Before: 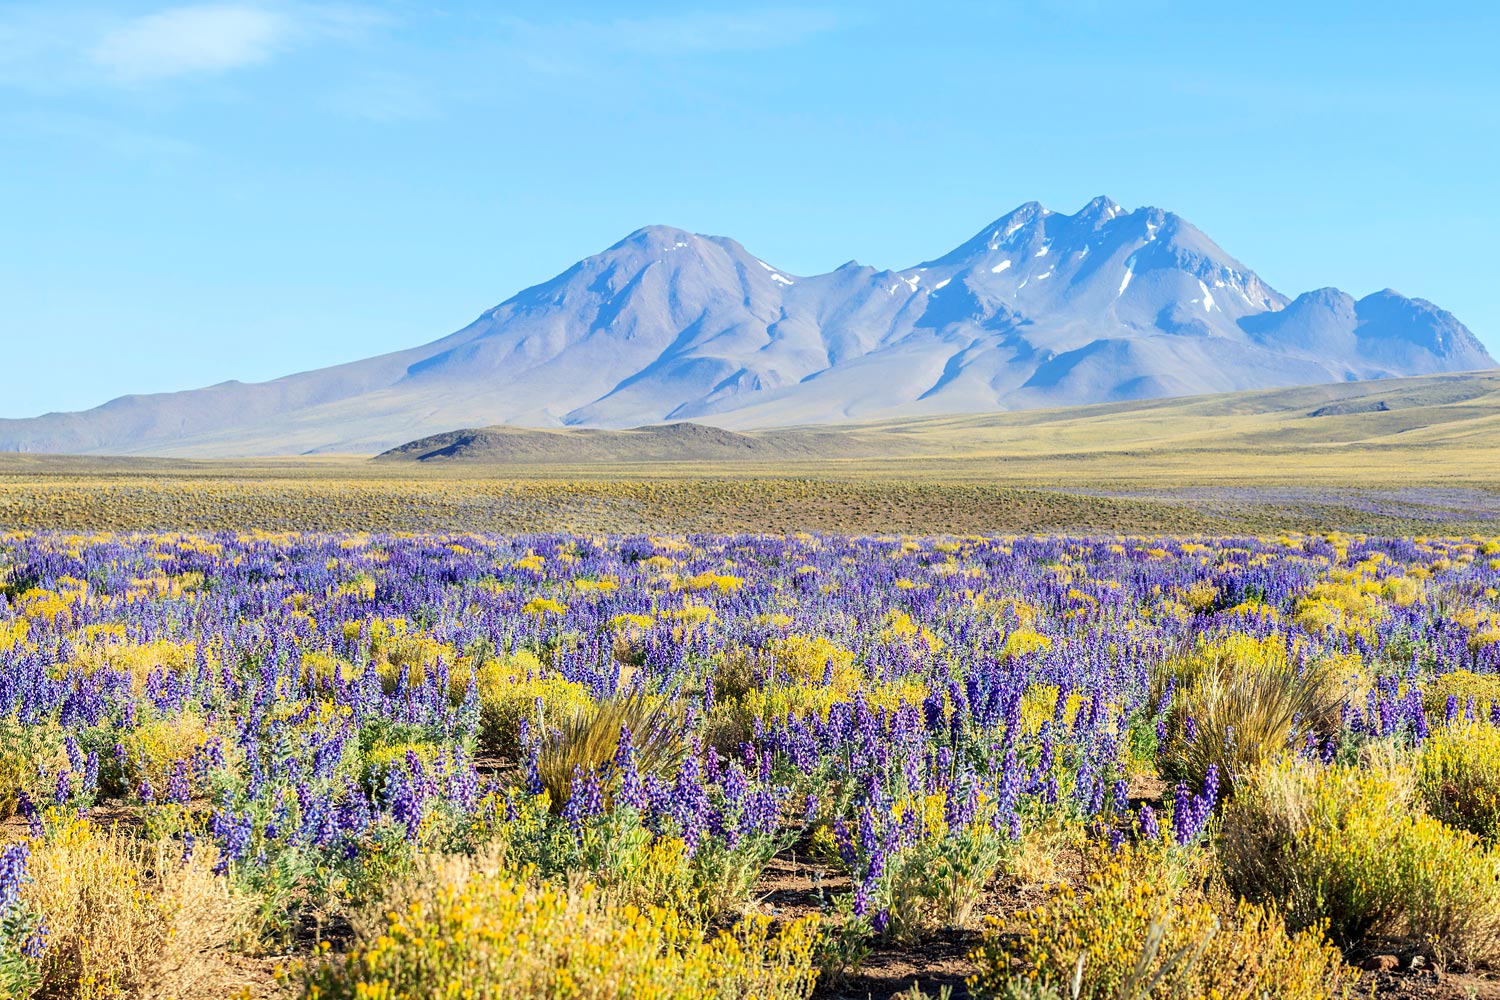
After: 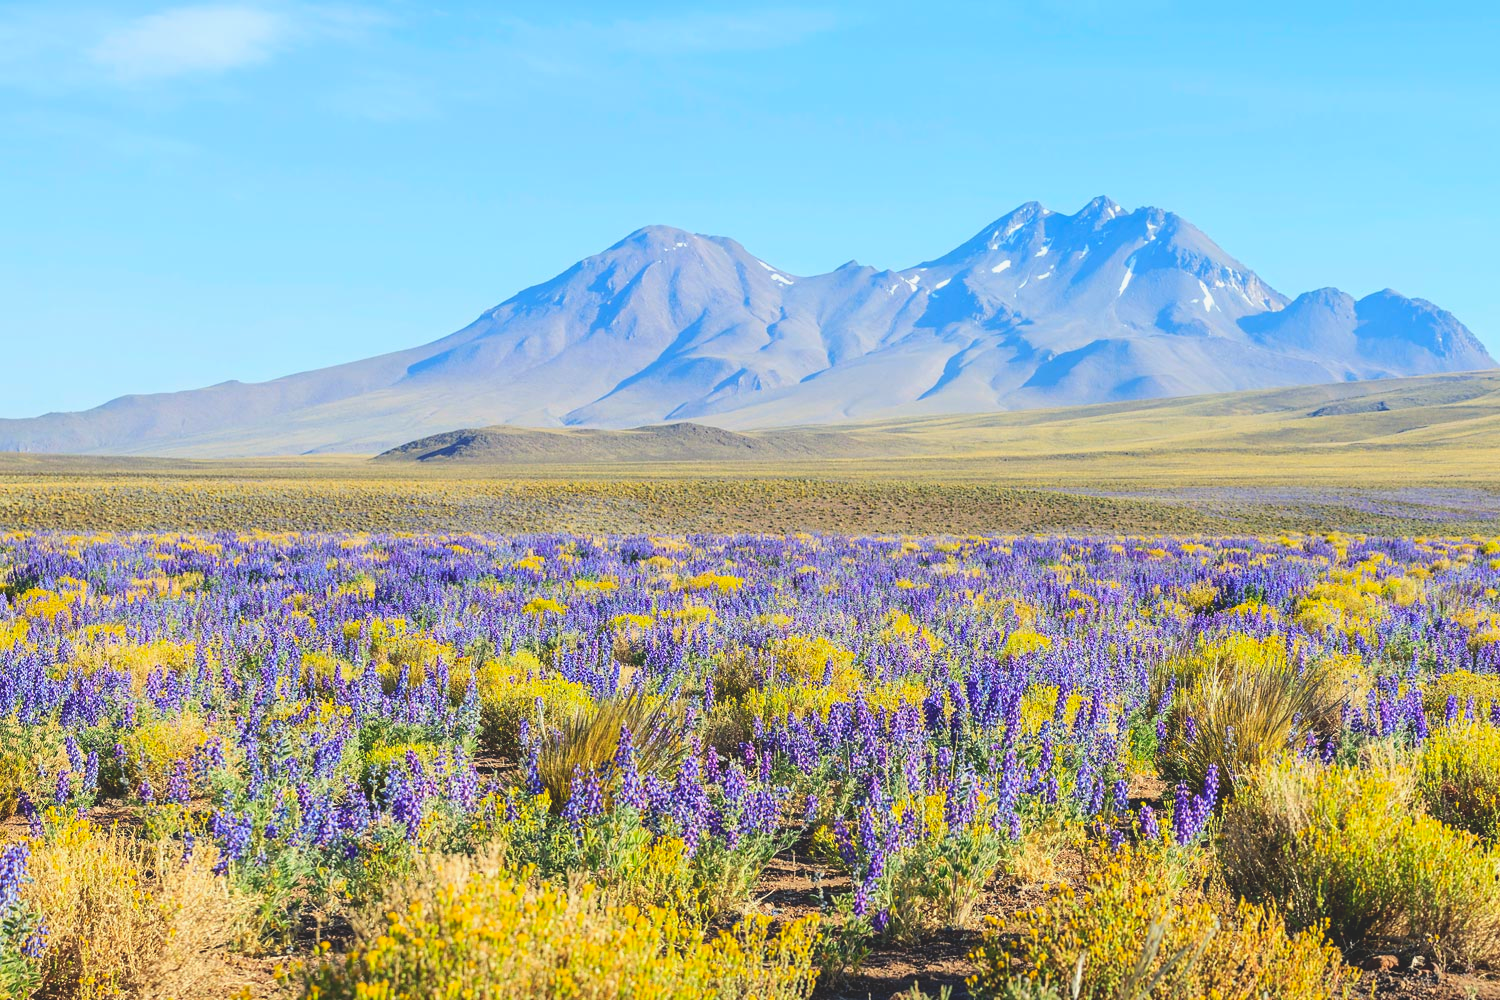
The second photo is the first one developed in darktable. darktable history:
exposure: exposure 0.127 EV, compensate highlight preservation false
contrast brightness saturation: contrast -0.28
tone equalizer: -8 EV -0.417 EV, -7 EV -0.389 EV, -6 EV -0.333 EV, -5 EV -0.222 EV, -3 EV 0.222 EV, -2 EV 0.333 EV, -1 EV 0.389 EV, +0 EV 0.417 EV, edges refinement/feathering 500, mask exposure compensation -1.57 EV, preserve details no
